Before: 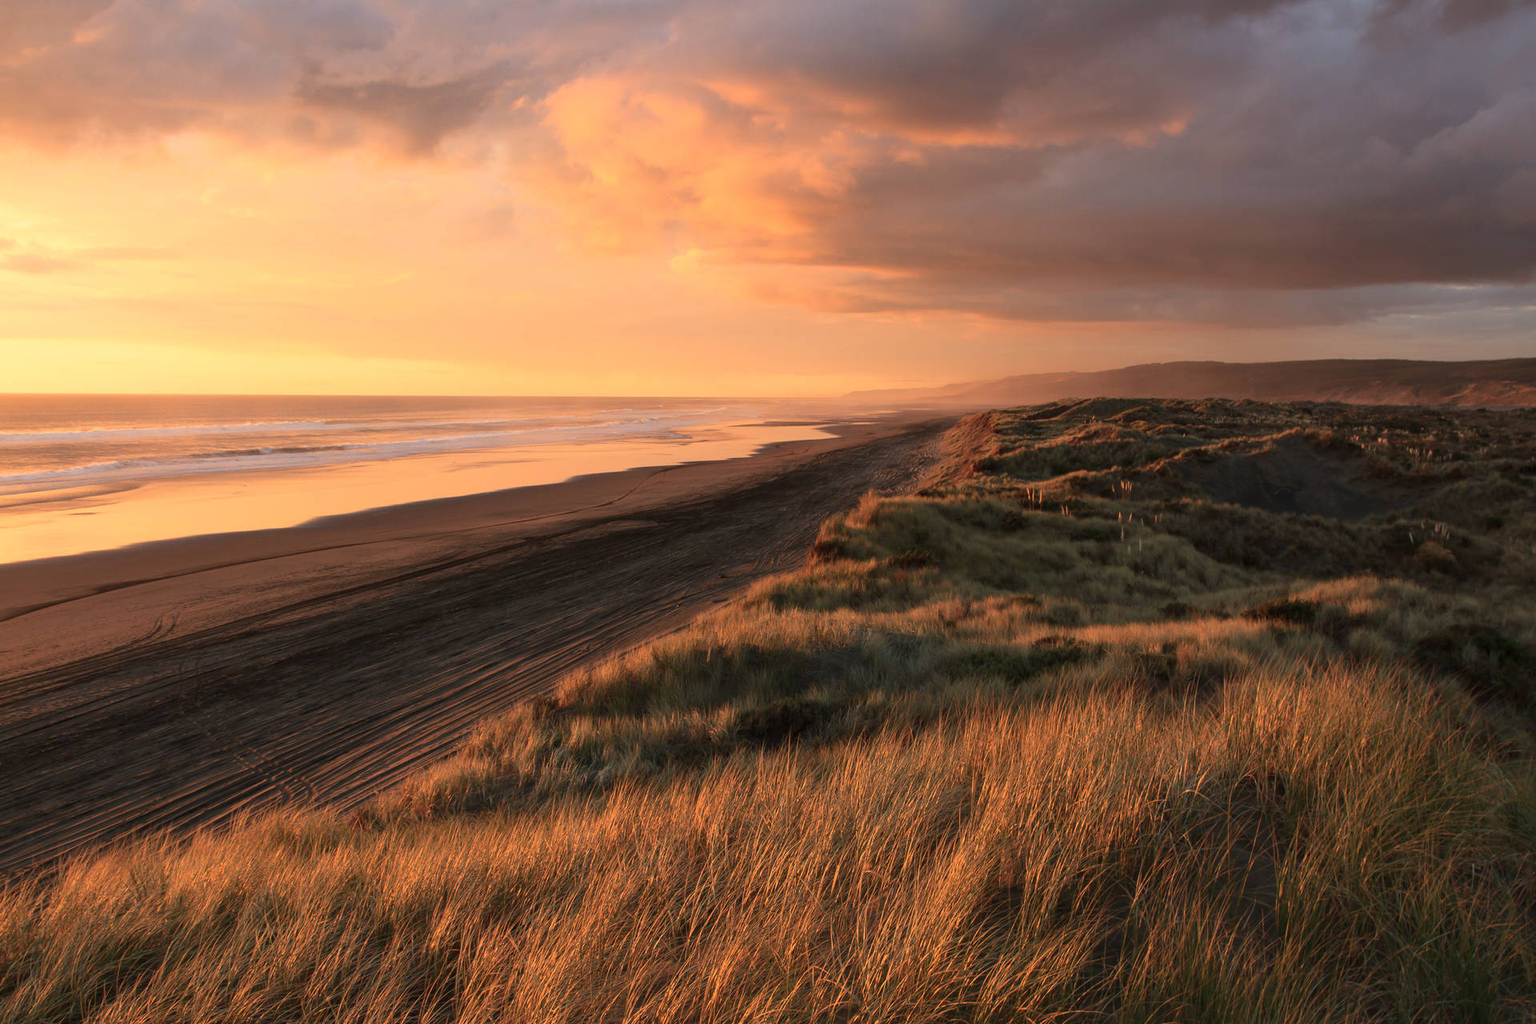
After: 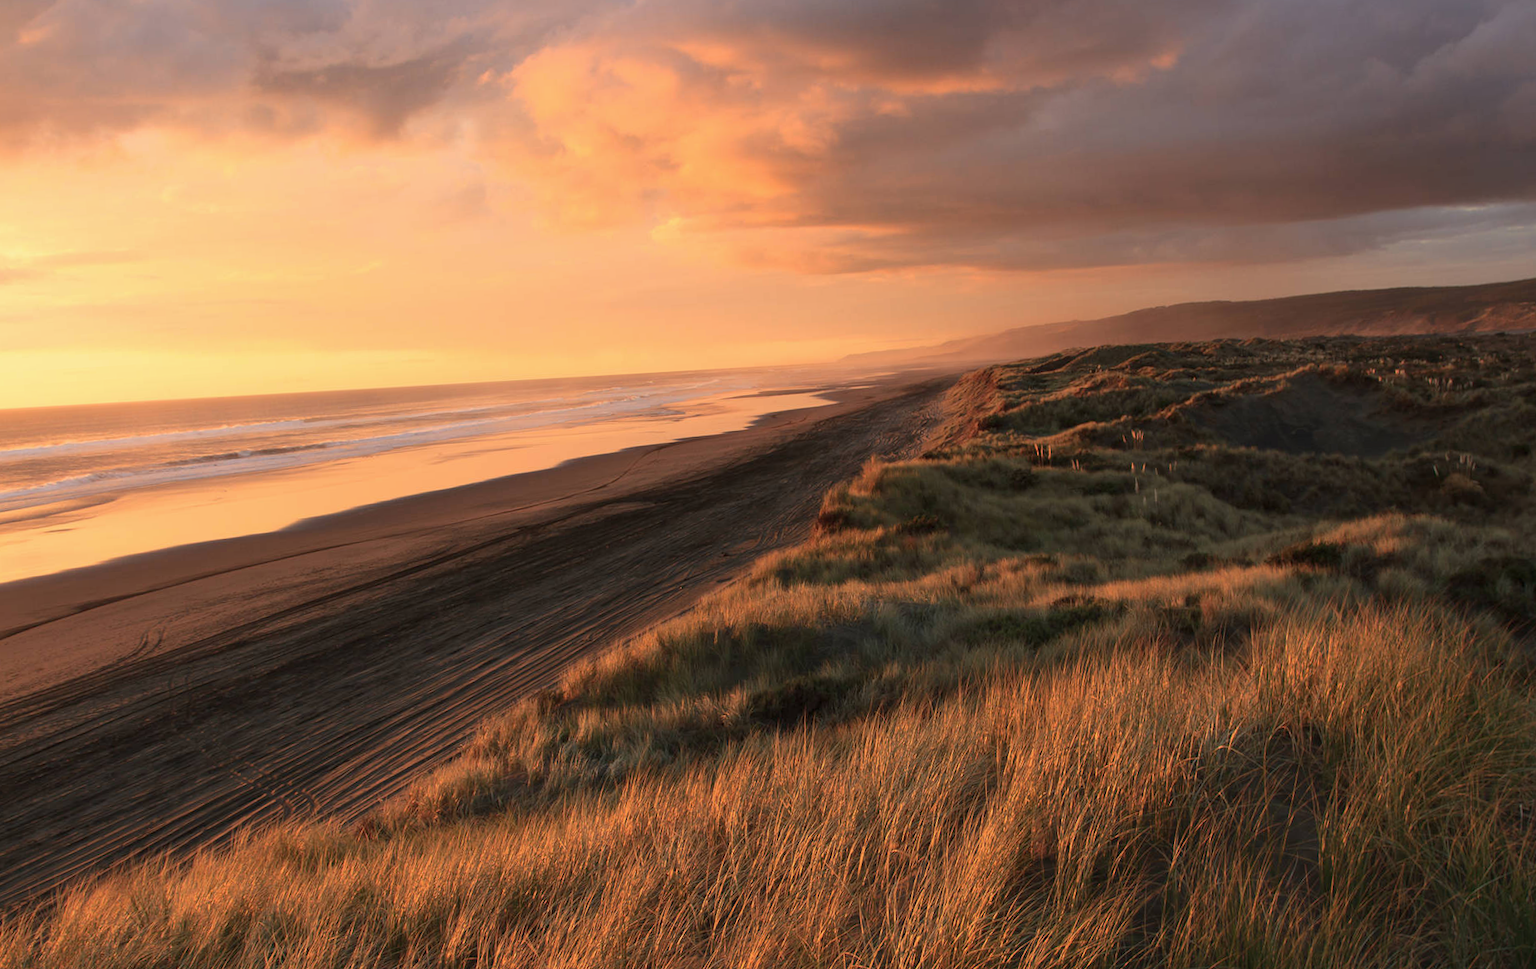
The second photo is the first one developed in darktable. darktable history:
tone equalizer: -7 EV 0.18 EV, -6 EV 0.12 EV, -5 EV 0.08 EV, -4 EV 0.04 EV, -2 EV -0.02 EV, -1 EV -0.04 EV, +0 EV -0.06 EV, luminance estimator HSV value / RGB max
rotate and perspective: rotation -3.52°, crop left 0.036, crop right 0.964, crop top 0.081, crop bottom 0.919
